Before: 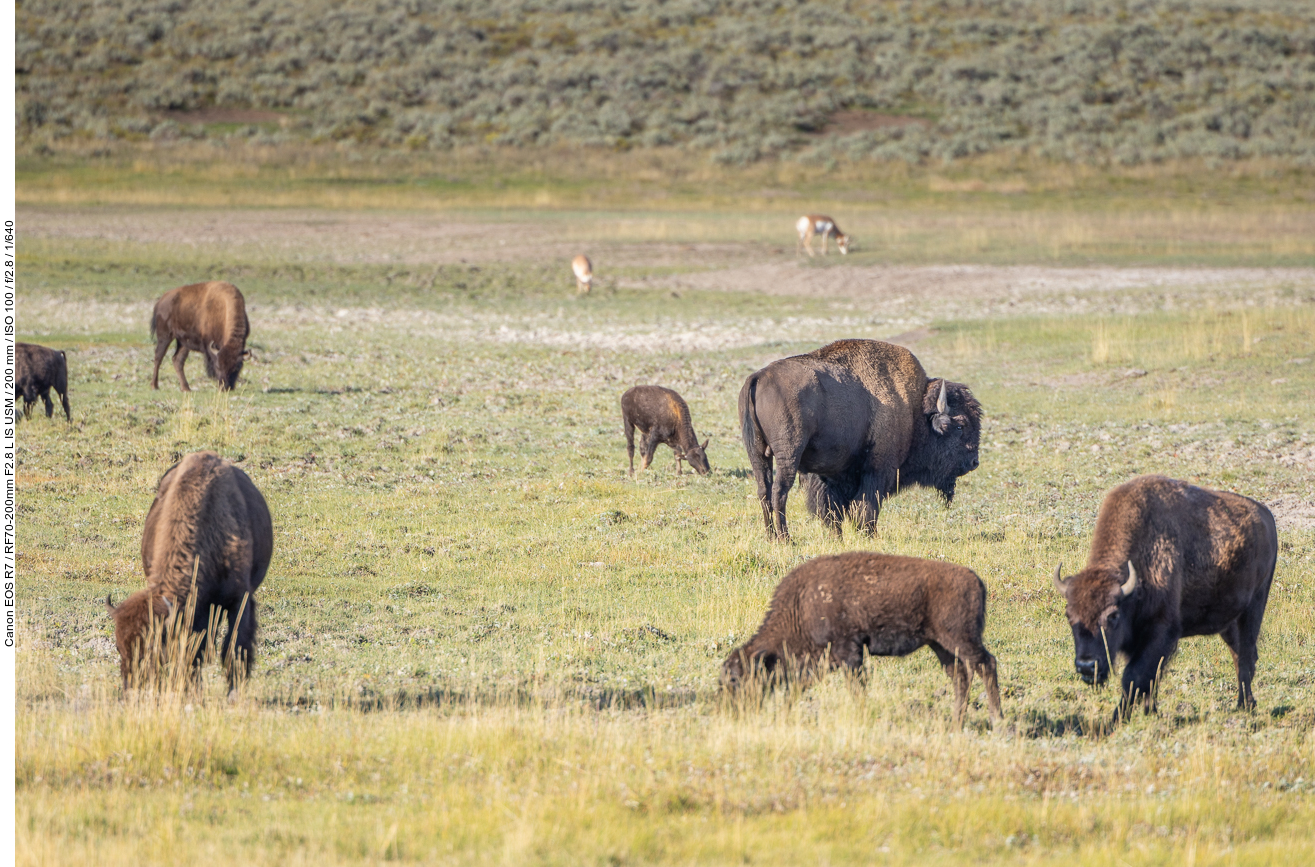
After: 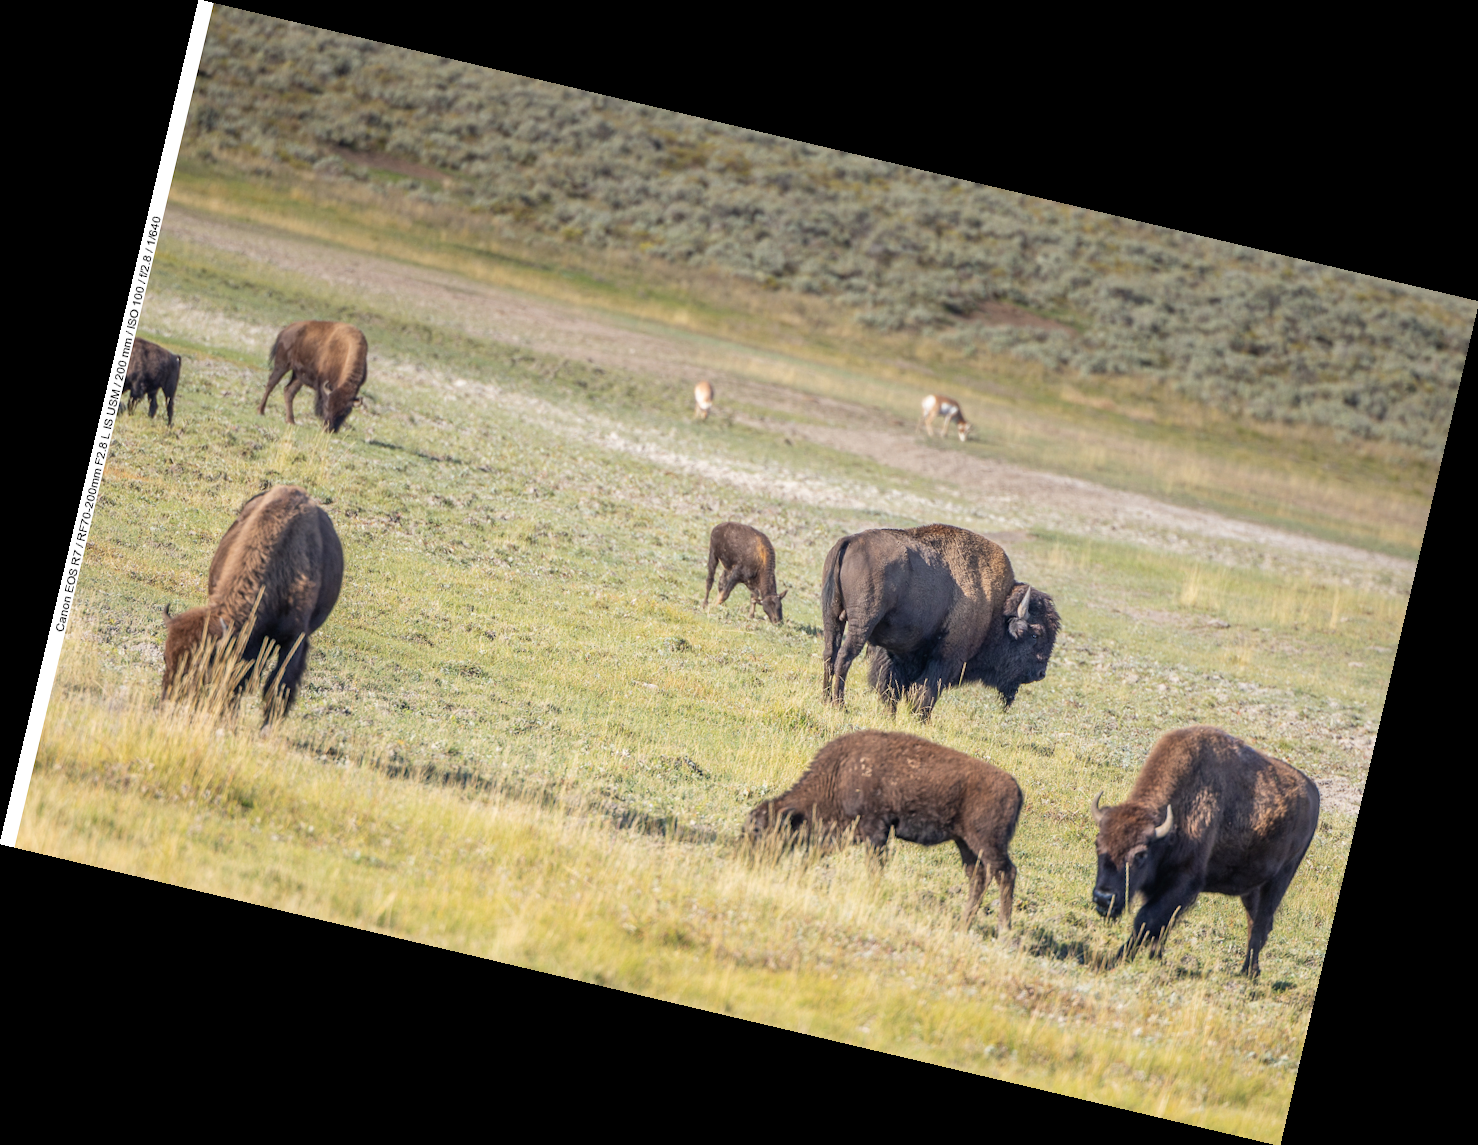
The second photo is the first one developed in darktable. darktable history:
tone equalizer: on, module defaults
rotate and perspective: rotation 13.27°, automatic cropping off
